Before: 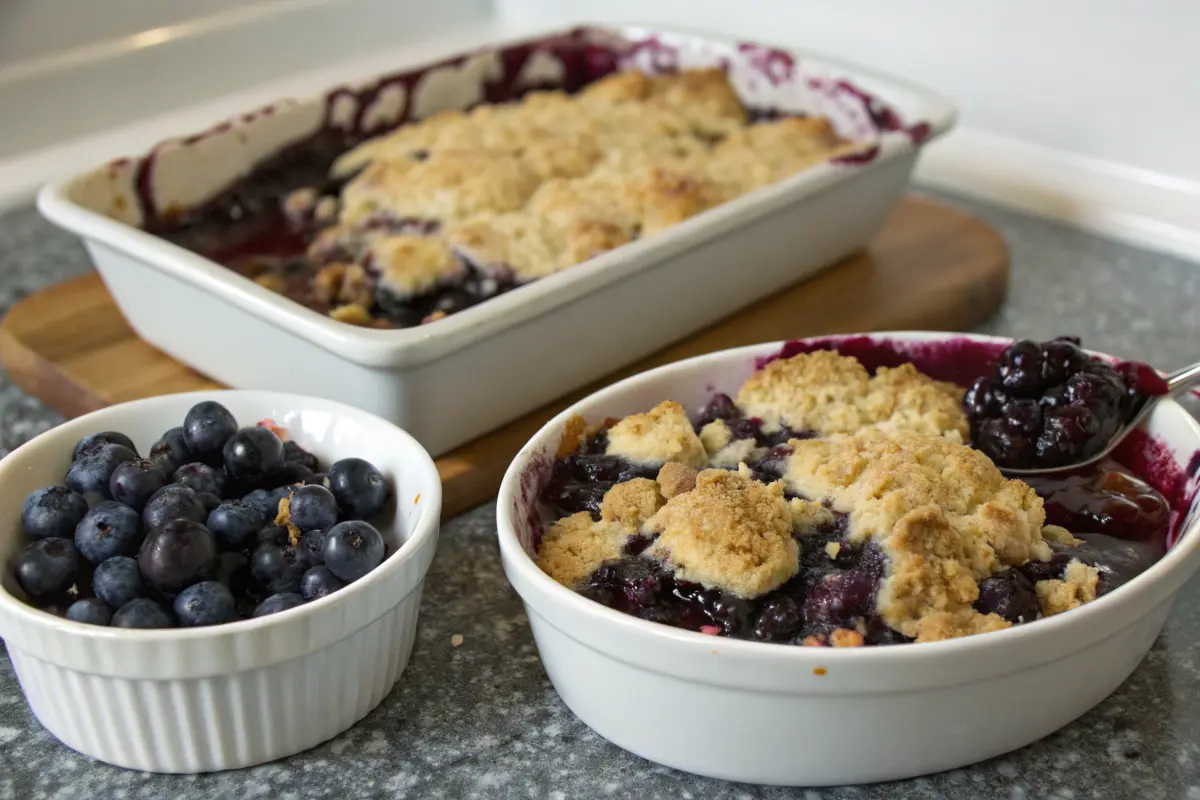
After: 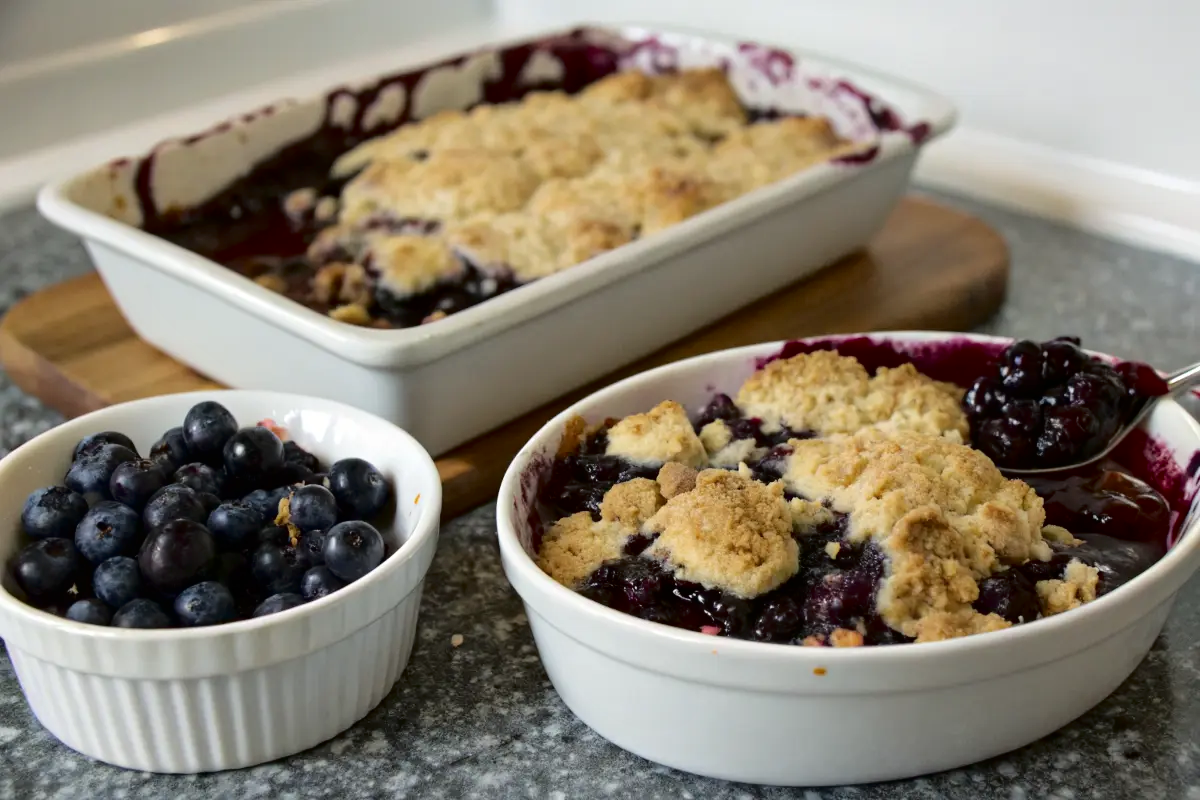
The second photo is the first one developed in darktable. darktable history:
fill light: exposure -2 EV, width 8.6
tone equalizer: on, module defaults
